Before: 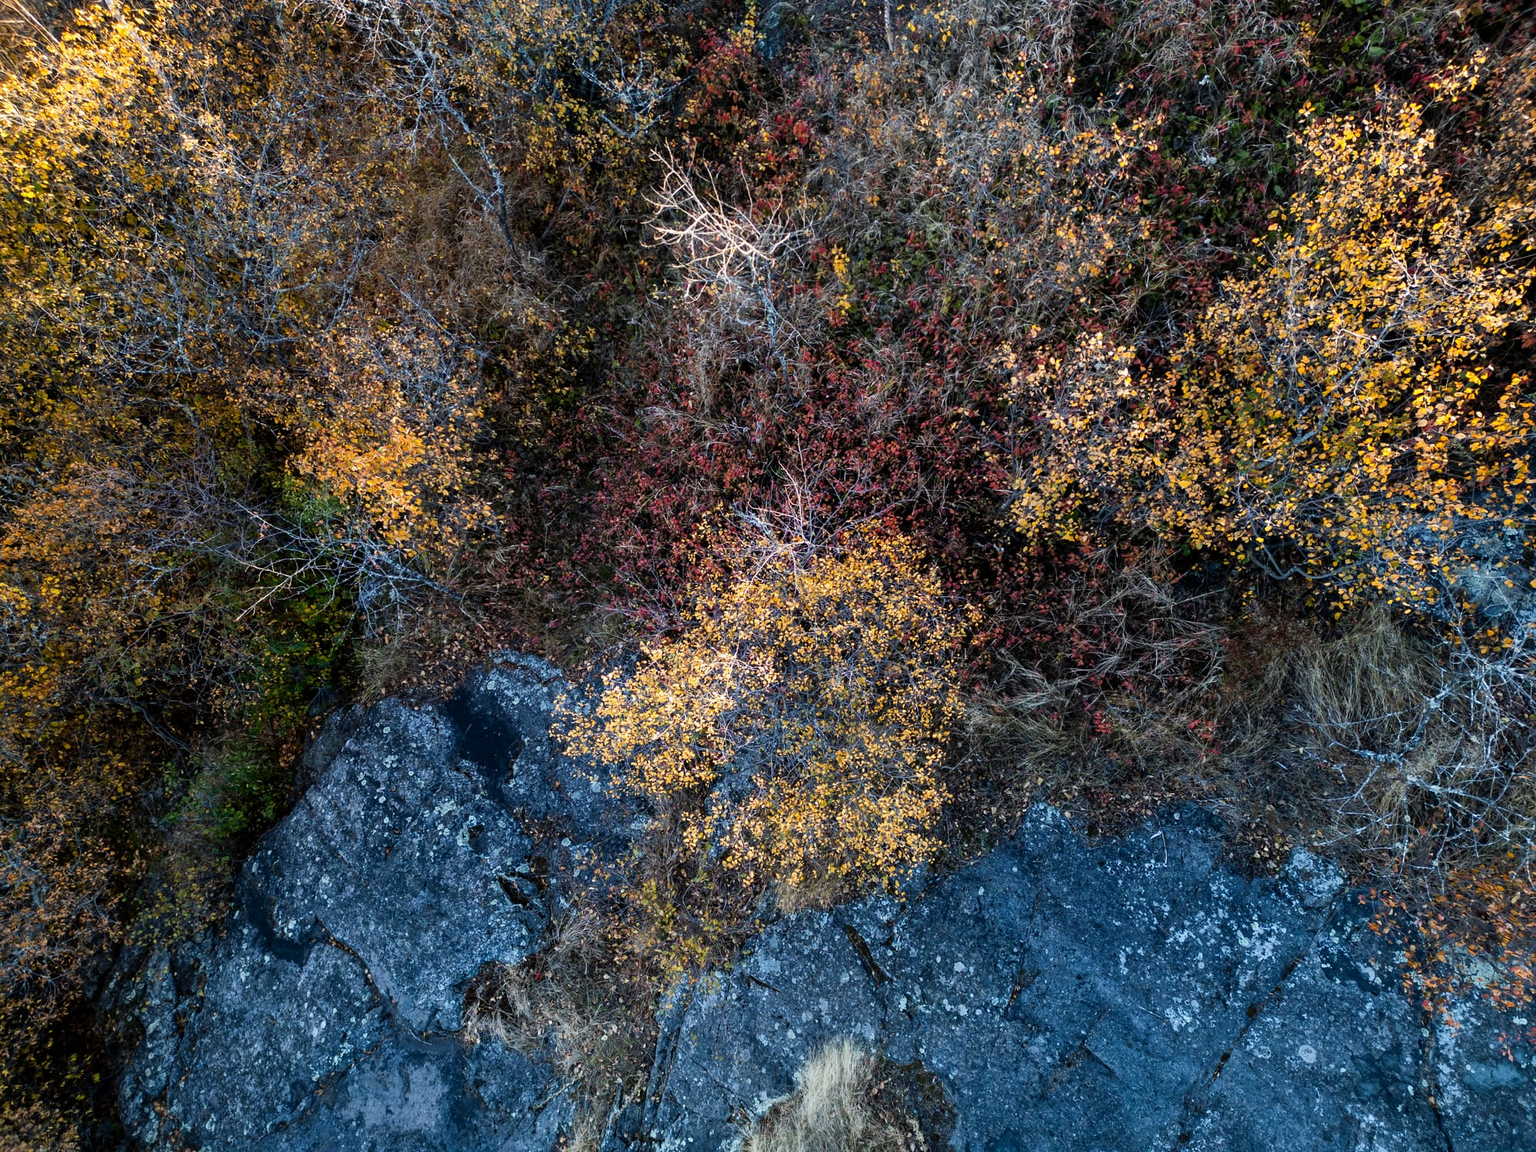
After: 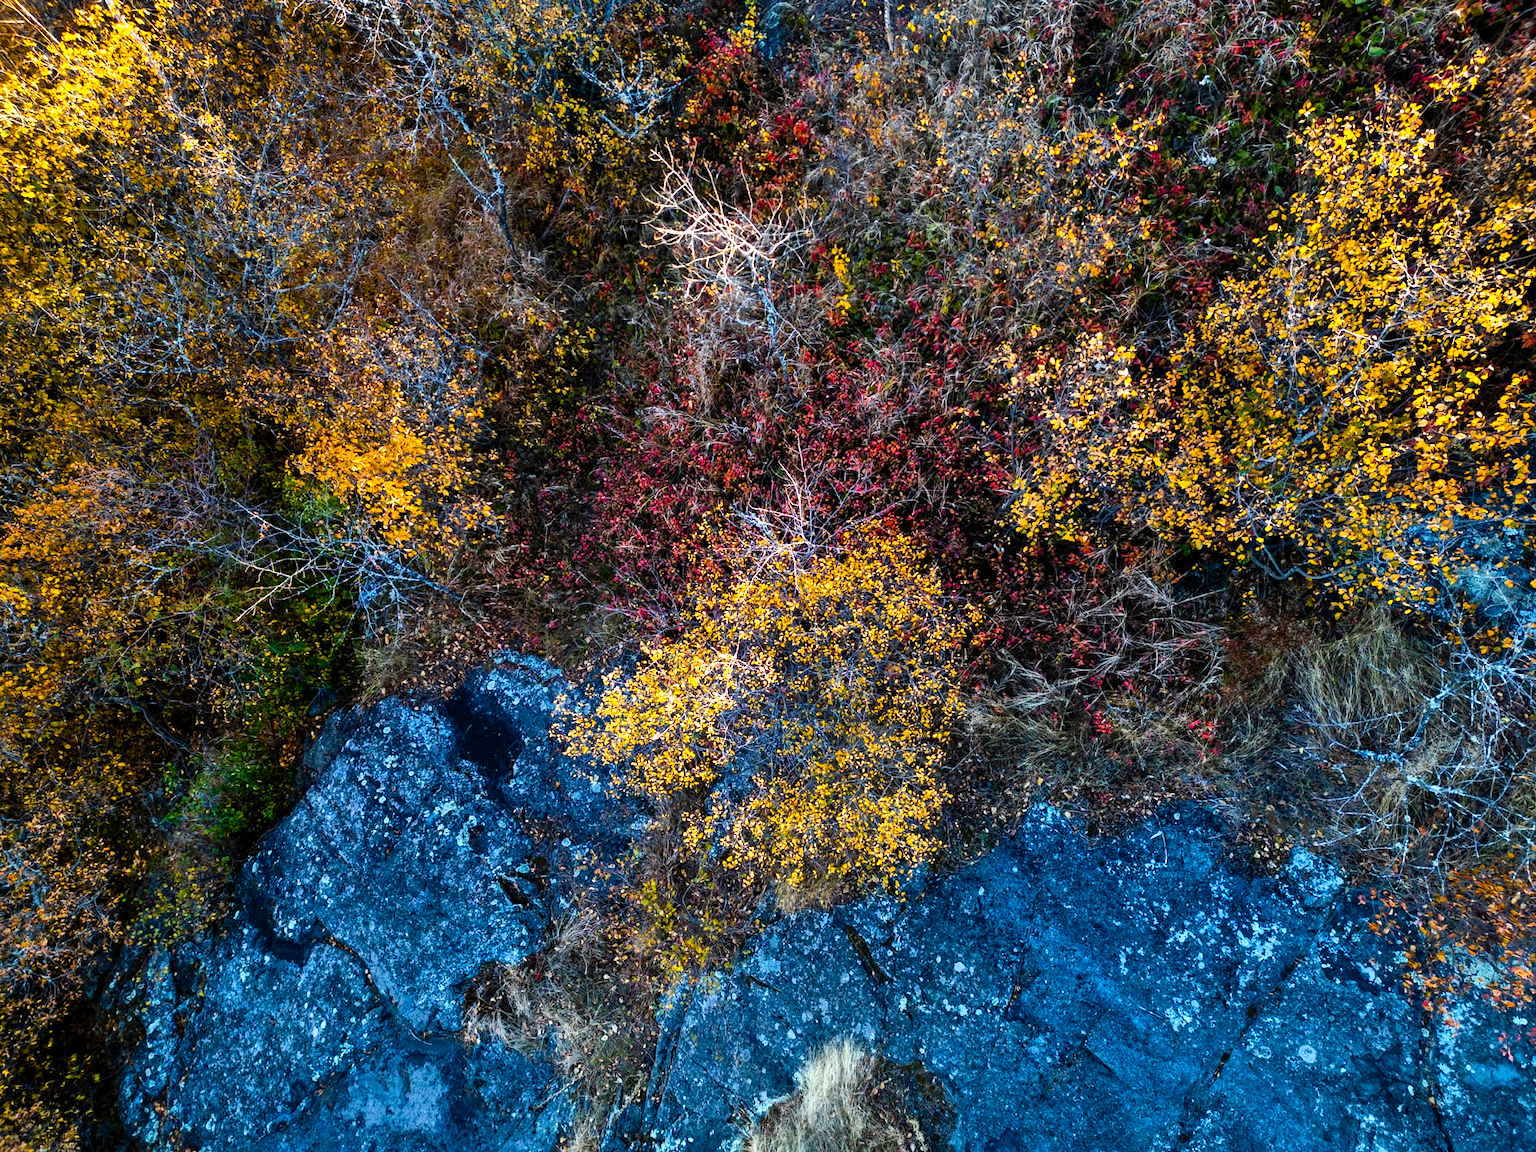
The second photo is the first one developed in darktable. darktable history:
color balance rgb: linear chroma grading › global chroma 9%, perceptual saturation grading › global saturation 36%, perceptual saturation grading › shadows 35%, perceptual brilliance grading › global brilliance 15%, perceptual brilliance grading › shadows -35%, global vibrance 15%
shadows and highlights: soften with gaussian
